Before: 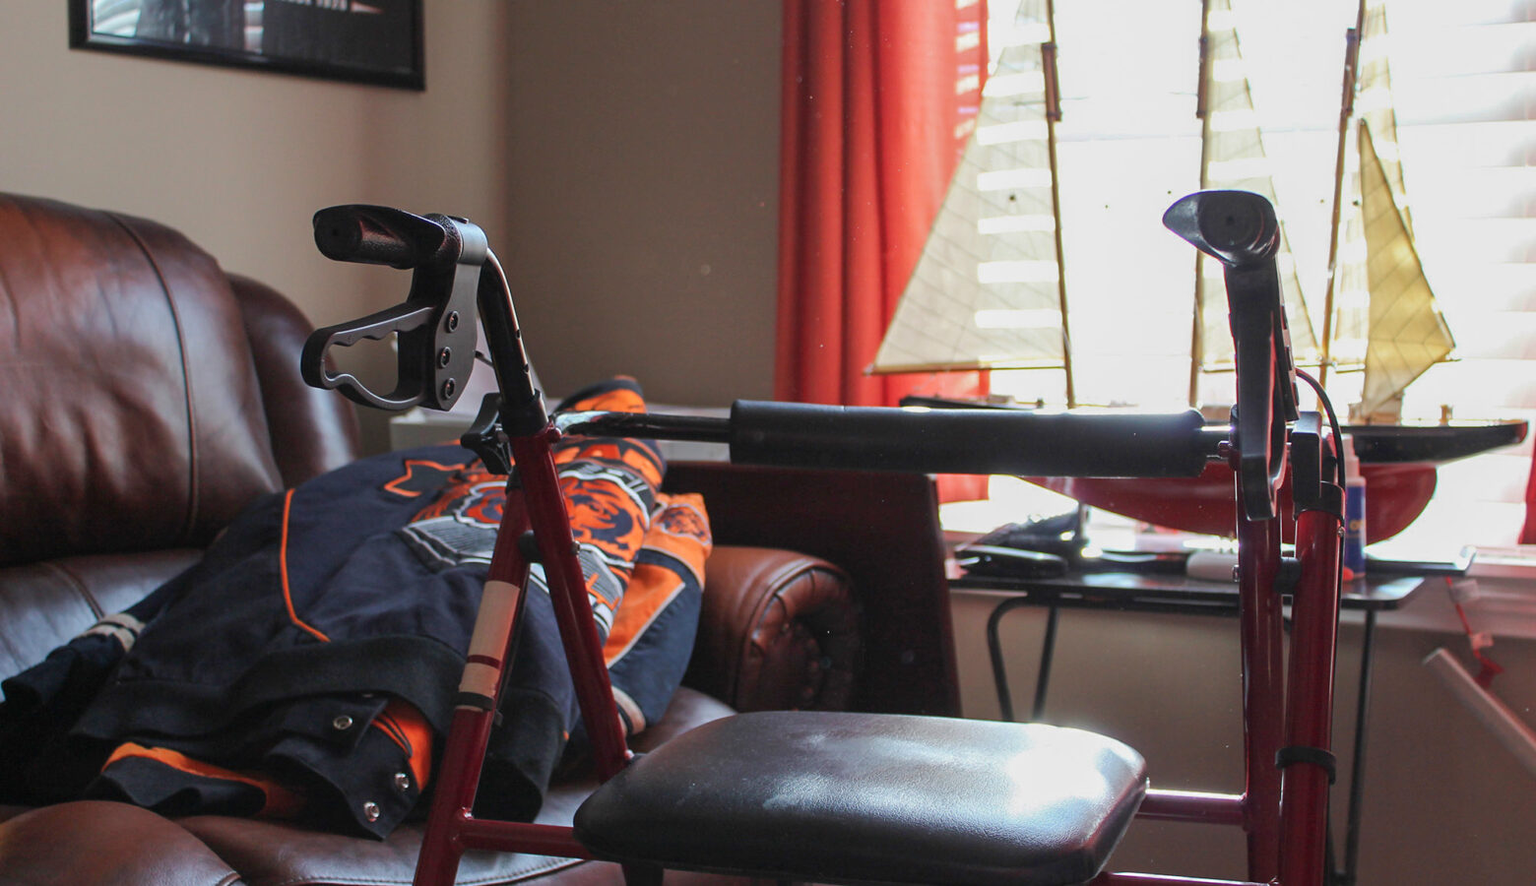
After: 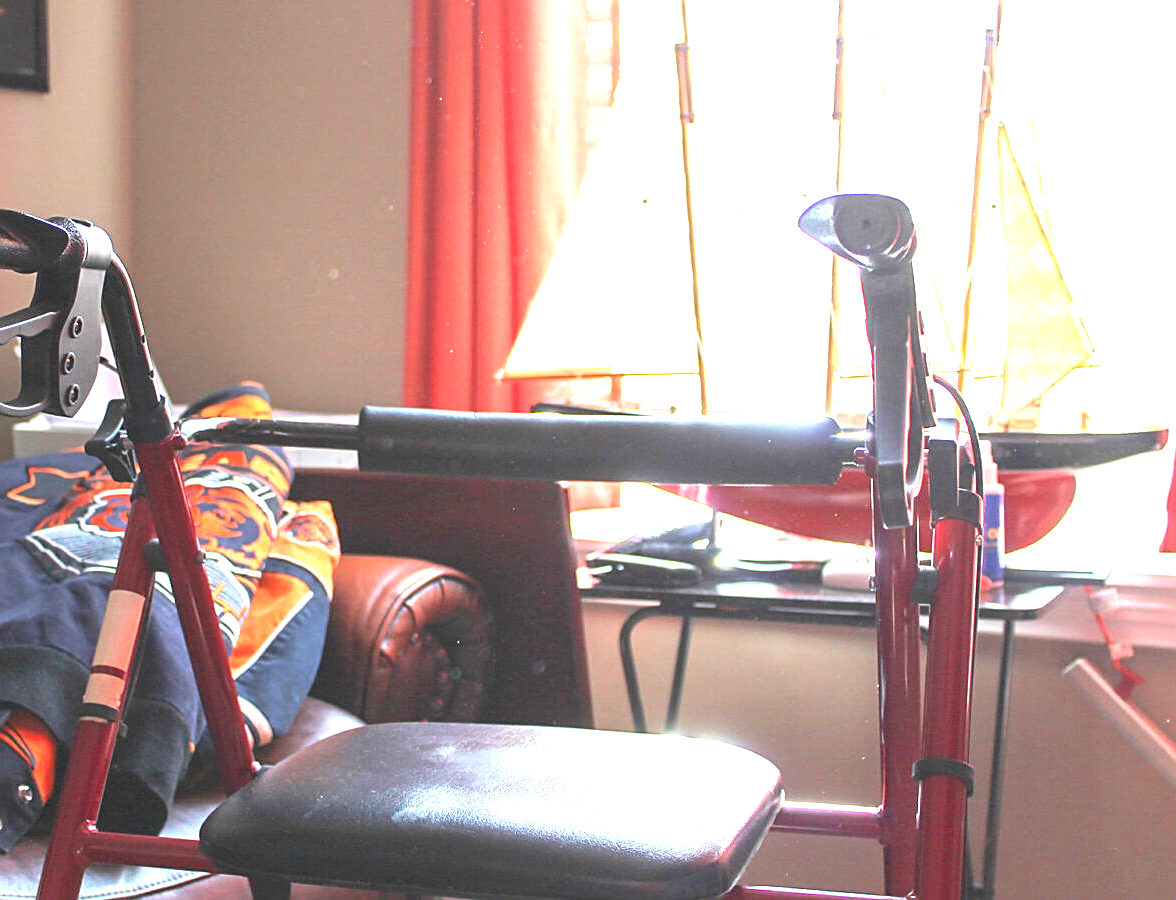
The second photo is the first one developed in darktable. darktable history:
exposure: black level correction 0, exposure 1.975 EV, compensate exposure bias true, compensate highlight preservation false
sharpen: on, module defaults
local contrast: highlights 68%, shadows 68%, detail 82%, midtone range 0.325
crop and rotate: left 24.6%
